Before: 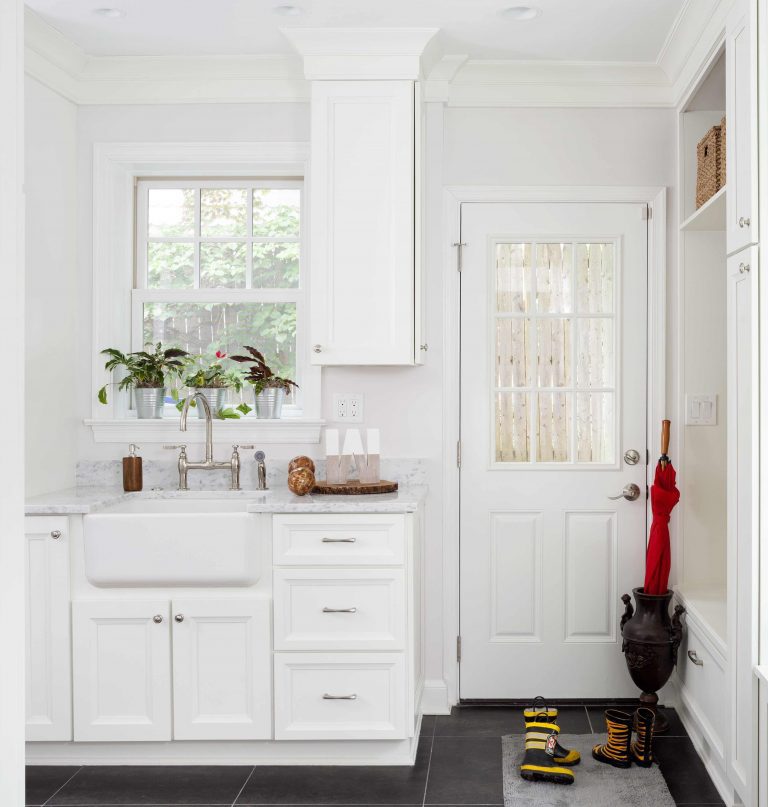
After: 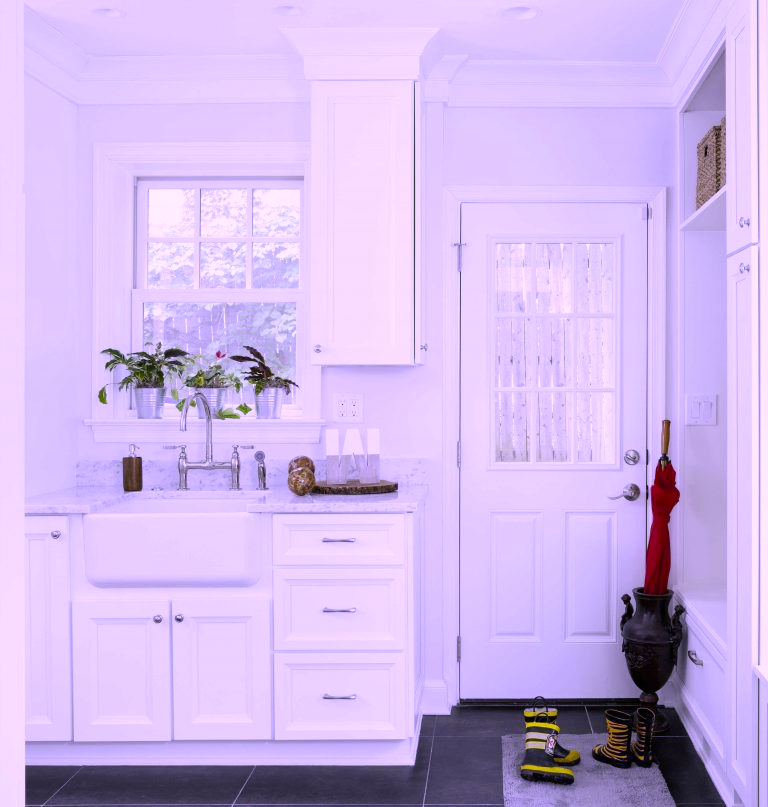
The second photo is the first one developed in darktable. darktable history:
white balance: red 0.766, blue 1.537
color correction: highlights a* 21.16, highlights b* 19.61
